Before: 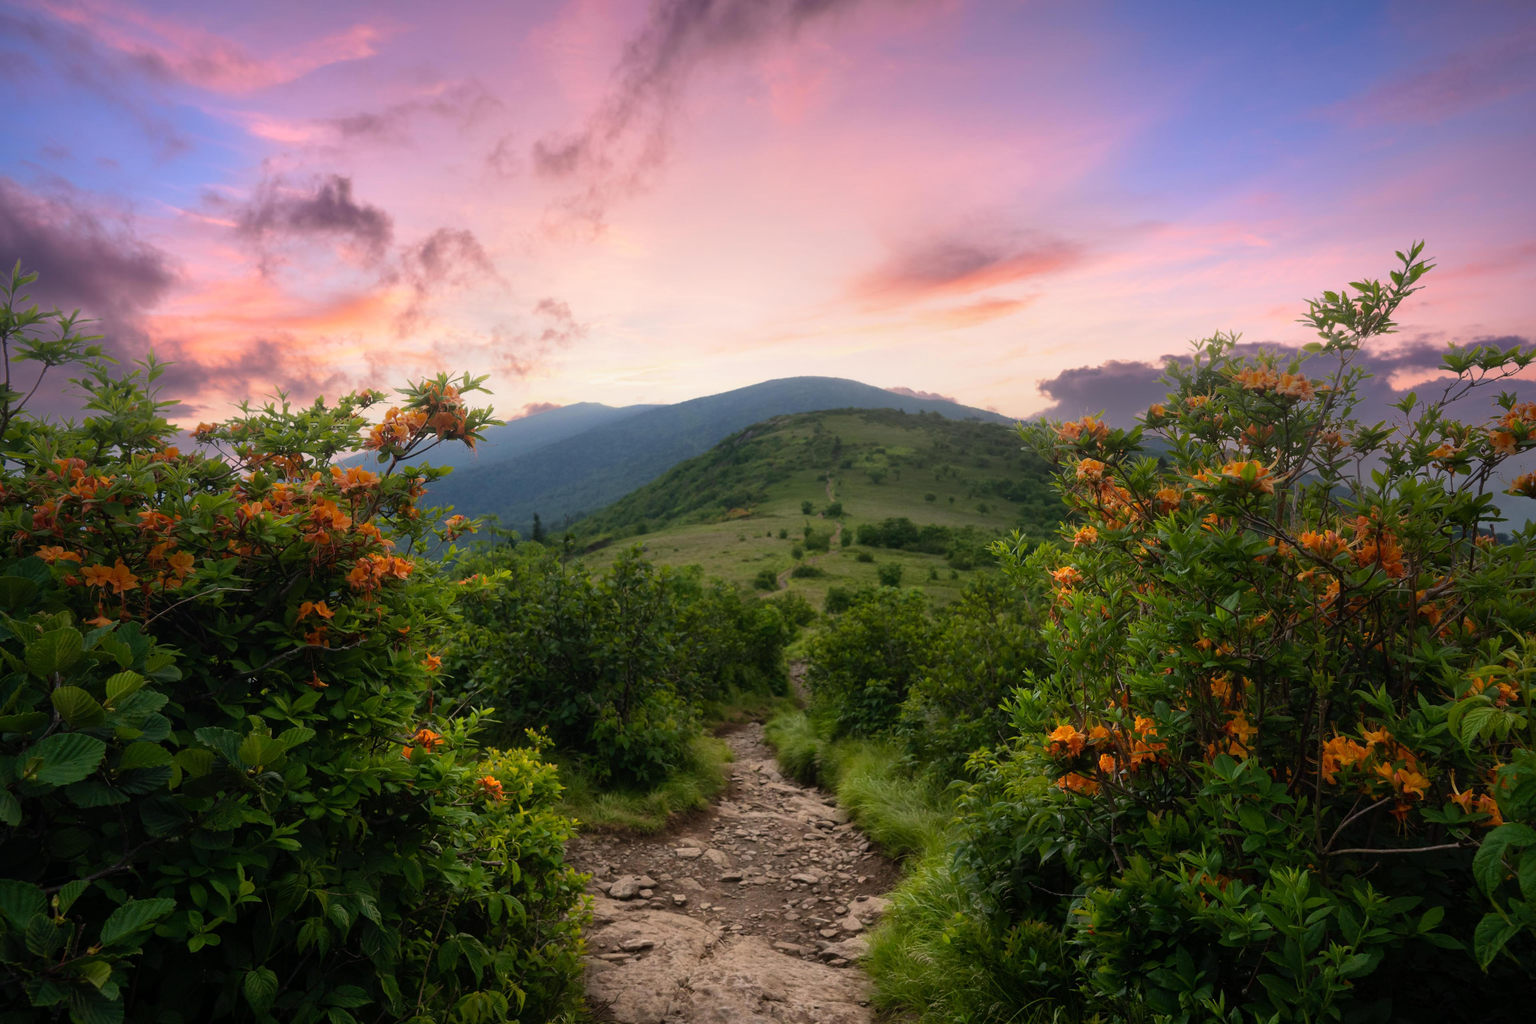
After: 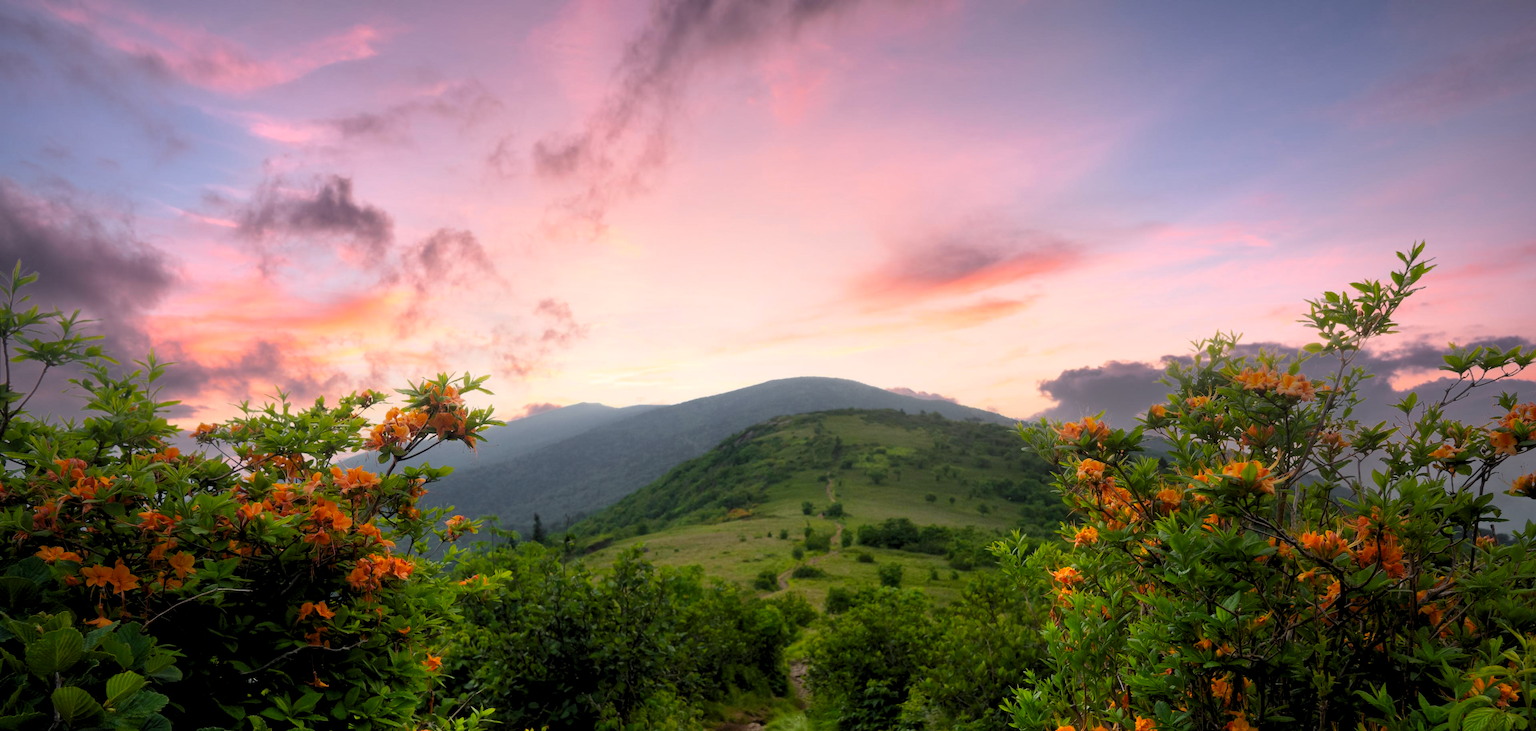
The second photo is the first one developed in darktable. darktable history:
crop: bottom 28.576%
contrast brightness saturation: saturation 0.1
color zones: curves: ch1 [(0.25, 0.61) (0.75, 0.248)]
levels: levels [0.073, 0.497, 0.972]
